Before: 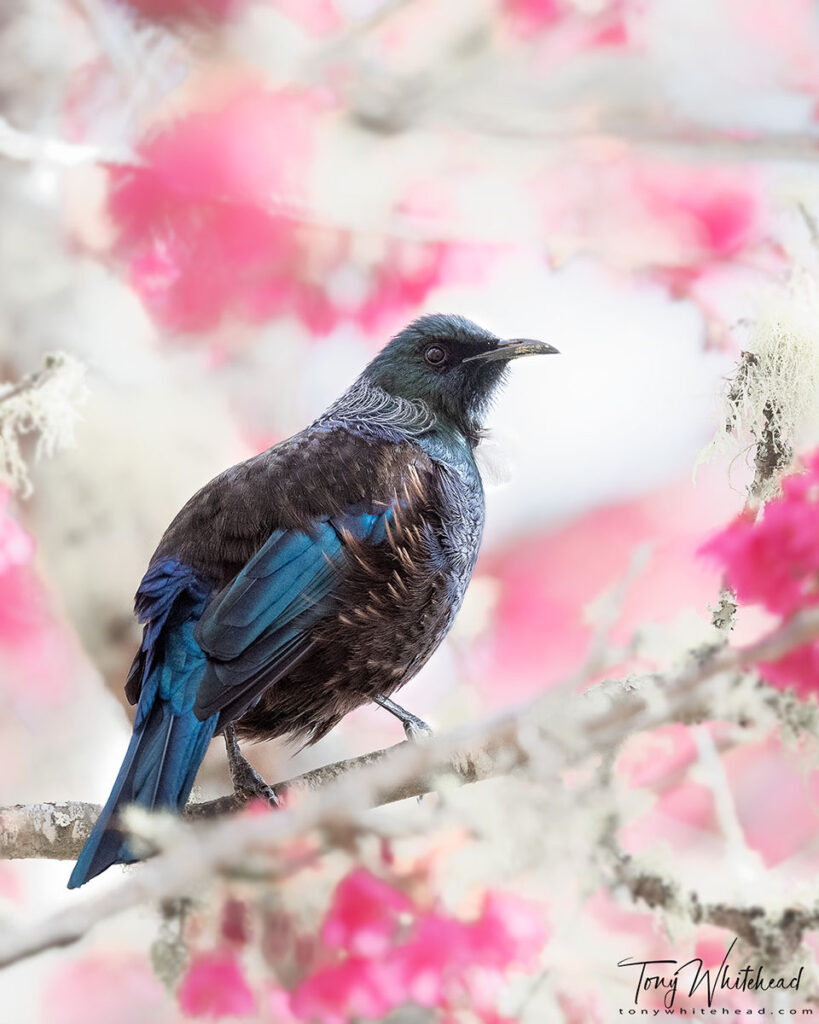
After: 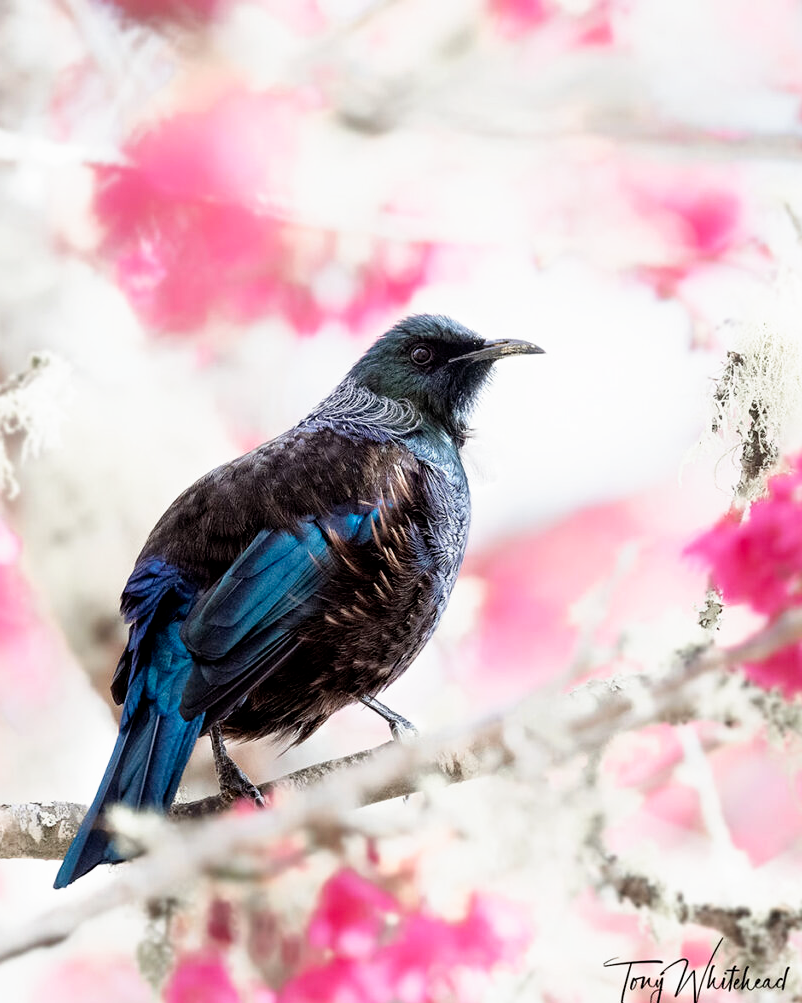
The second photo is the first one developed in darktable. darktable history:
crop: left 1.743%, right 0.268%, bottom 2.011%
filmic rgb: black relative exposure -8.7 EV, white relative exposure 2.7 EV, threshold 3 EV, target black luminance 0%, hardness 6.25, latitude 75%, contrast 1.325, highlights saturation mix -5%, preserve chrominance no, color science v5 (2021), iterations of high-quality reconstruction 0, enable highlight reconstruction true
